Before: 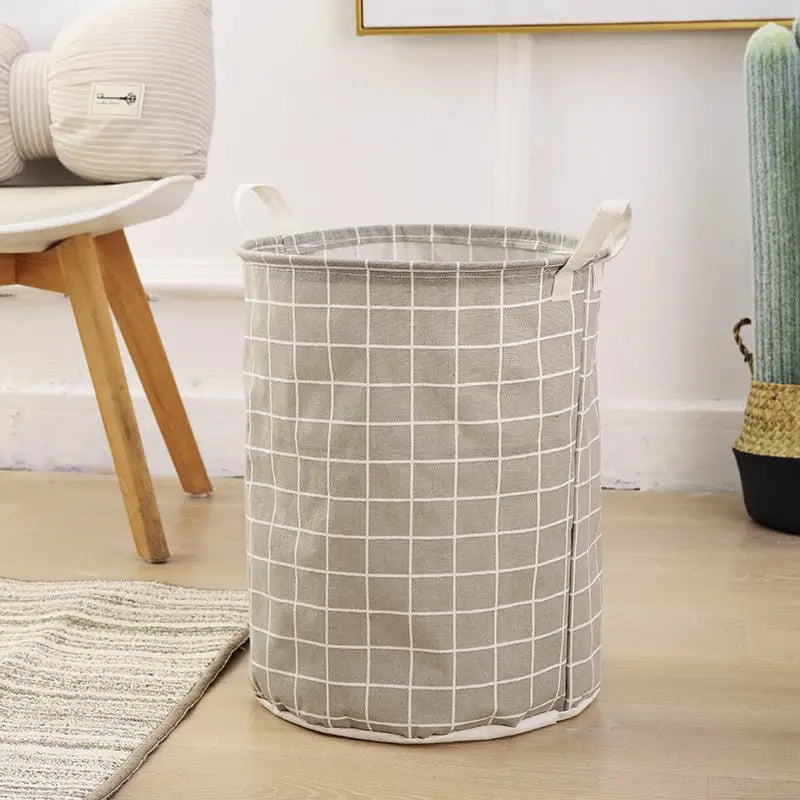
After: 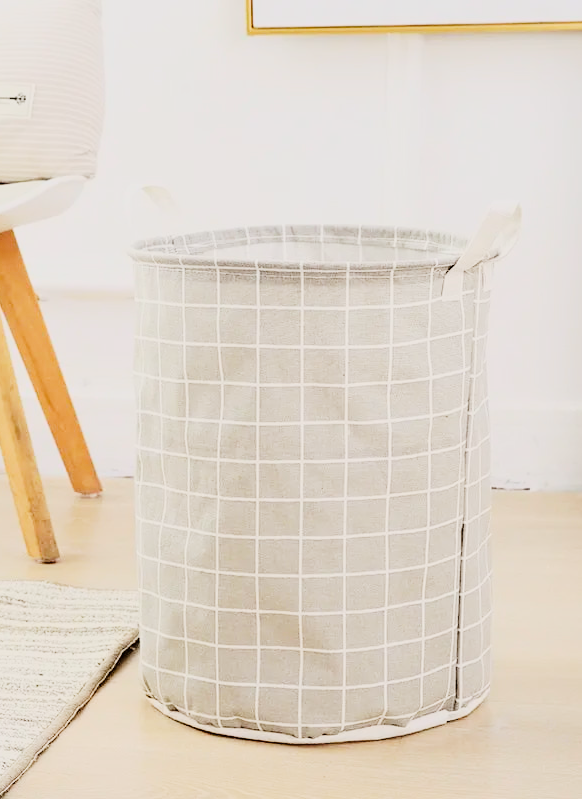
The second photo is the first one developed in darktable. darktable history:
base curve: curves: ch0 [(0, 0) (0.008, 0.007) (0.022, 0.029) (0.048, 0.089) (0.092, 0.197) (0.191, 0.399) (0.275, 0.534) (0.357, 0.65) (0.477, 0.78) (0.542, 0.833) (0.799, 0.973) (1, 1)]
tone curve: curves: ch0 [(0, 0) (0.049, 0.01) (0.154, 0.081) (0.491, 0.519) (0.748, 0.765) (1, 0.919)]; ch1 [(0, 0) (0.172, 0.123) (0.317, 0.272) (0.401, 0.422) (0.499, 0.497) (0.531, 0.54) (0.615, 0.603) (0.741, 0.783) (1, 1)]; ch2 [(0, 0) (0.411, 0.424) (0.483, 0.478) (0.544, 0.56) (0.686, 0.638) (1, 1)], preserve colors none
crop: left 13.792%, right 13.397%
